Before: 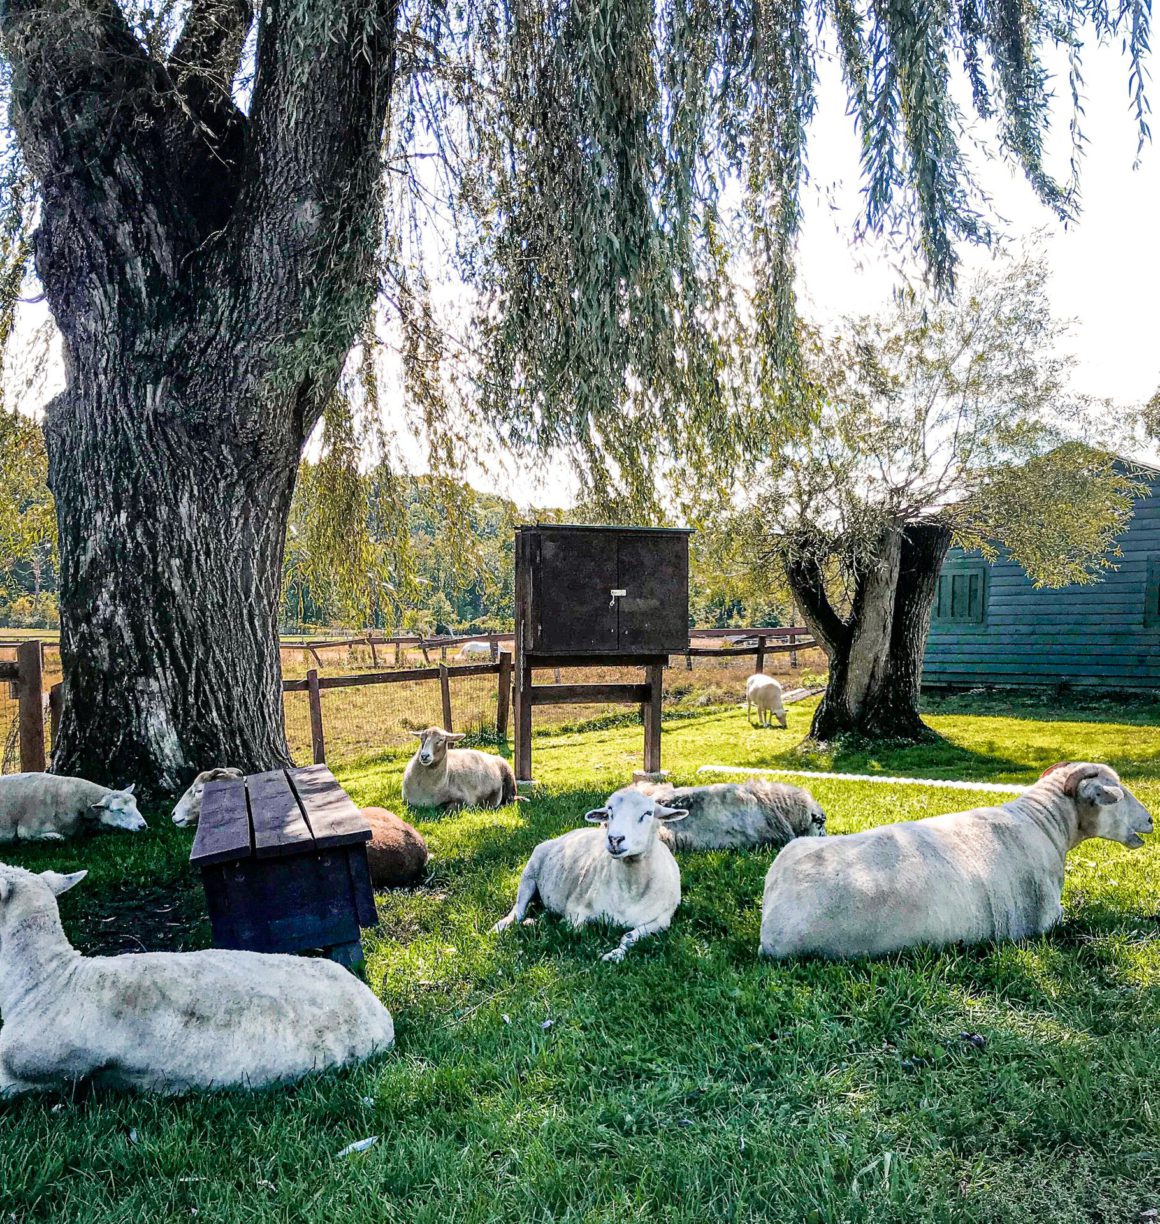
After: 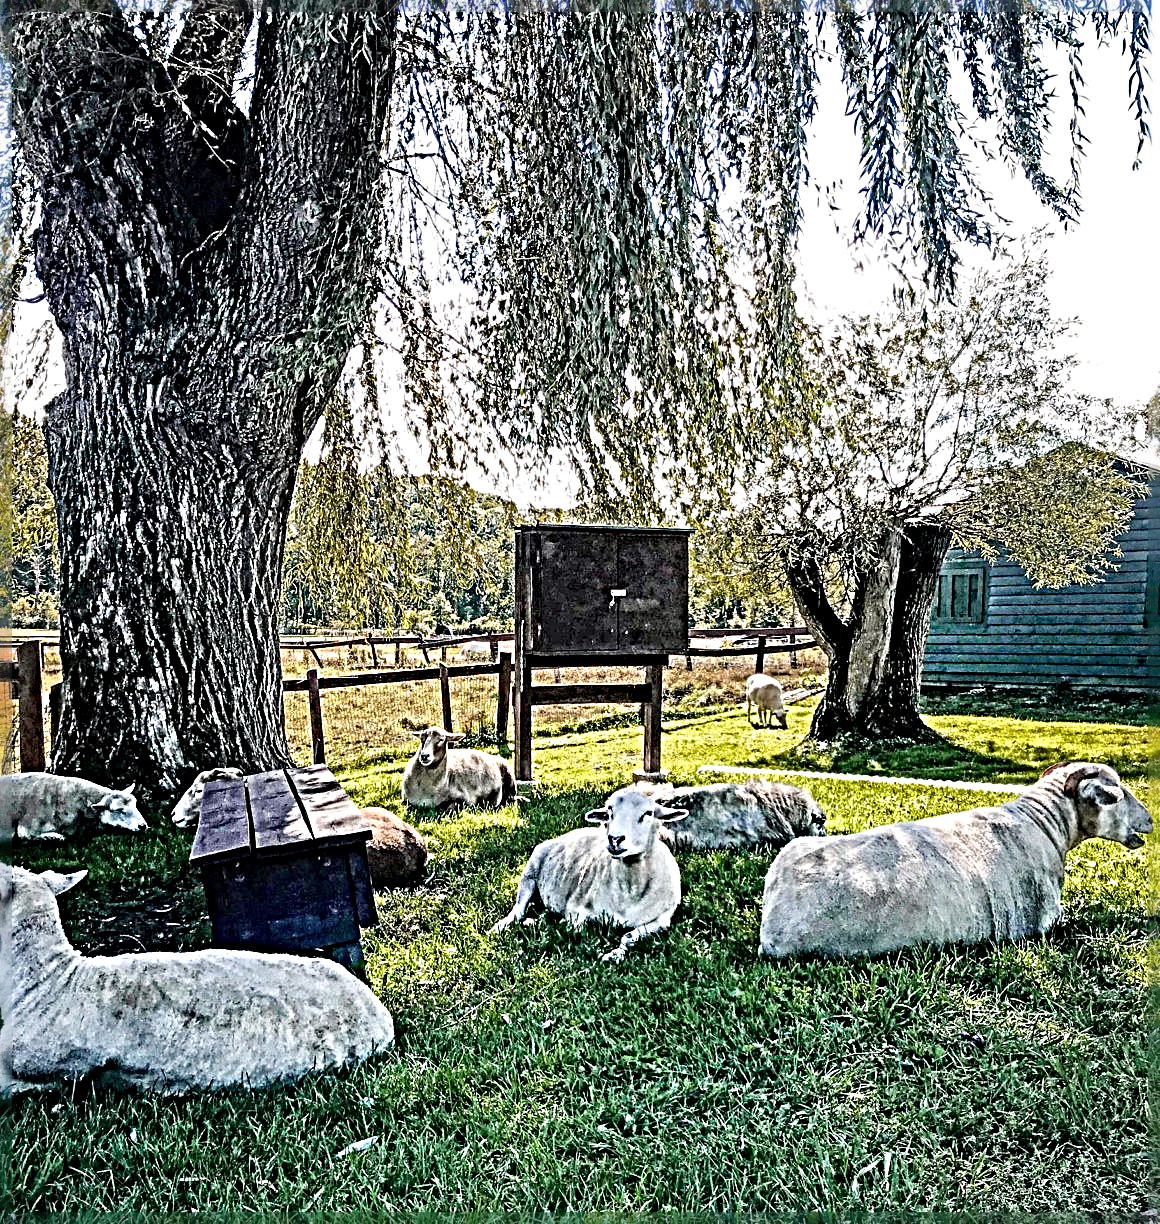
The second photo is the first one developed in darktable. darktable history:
sharpen: radius 6.294, amount 1.802, threshold 0.156
